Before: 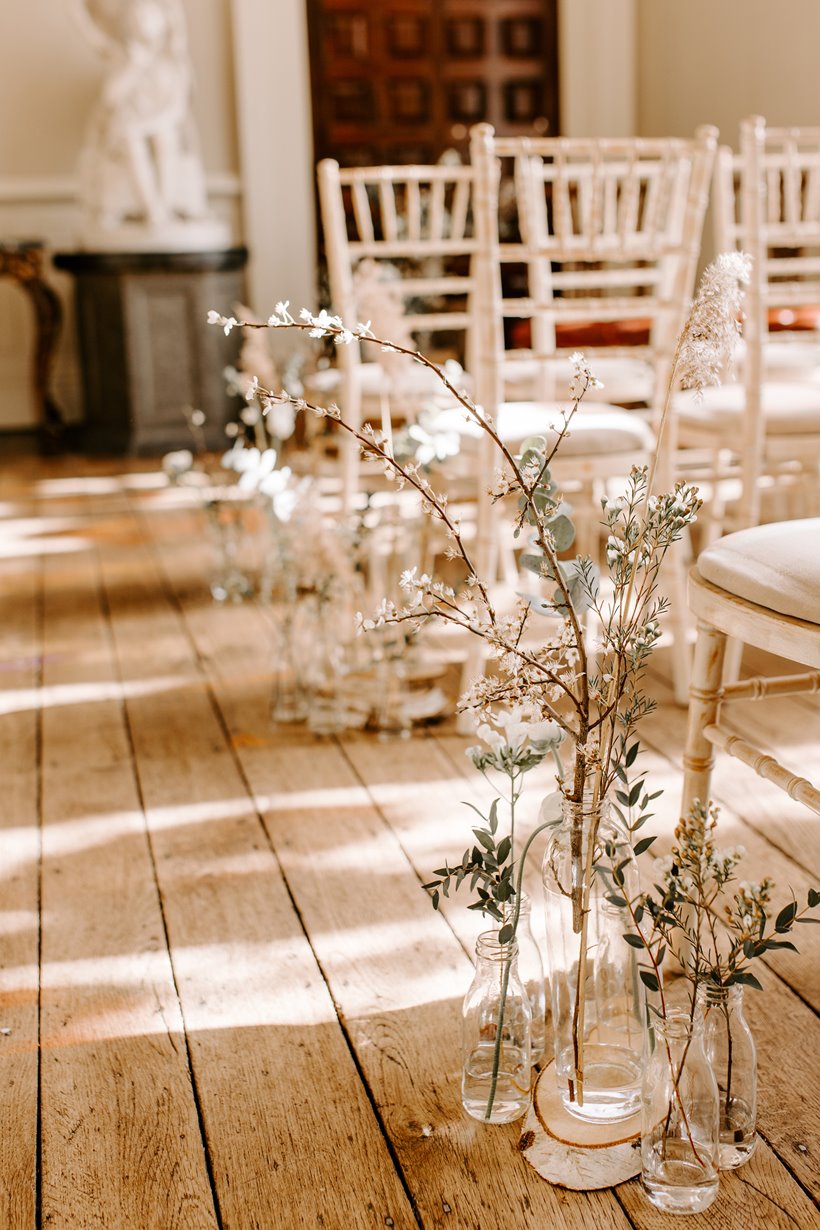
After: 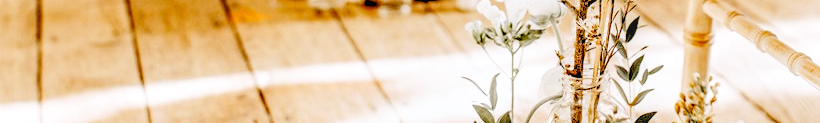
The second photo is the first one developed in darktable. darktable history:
base curve: curves: ch0 [(0, 0) (0.005, 0.002) (0.15, 0.3) (0.4, 0.7) (0.75, 0.95) (1, 1)], preserve colors none
exposure: black level correction 0.009, exposure 0.014 EV, compensate highlight preservation false
crop and rotate: top 59.084%, bottom 30.916%
local contrast: on, module defaults
white balance: red 0.974, blue 1.044
rgb levels: preserve colors sum RGB, levels [[0.038, 0.433, 0.934], [0, 0.5, 1], [0, 0.5, 1]]
